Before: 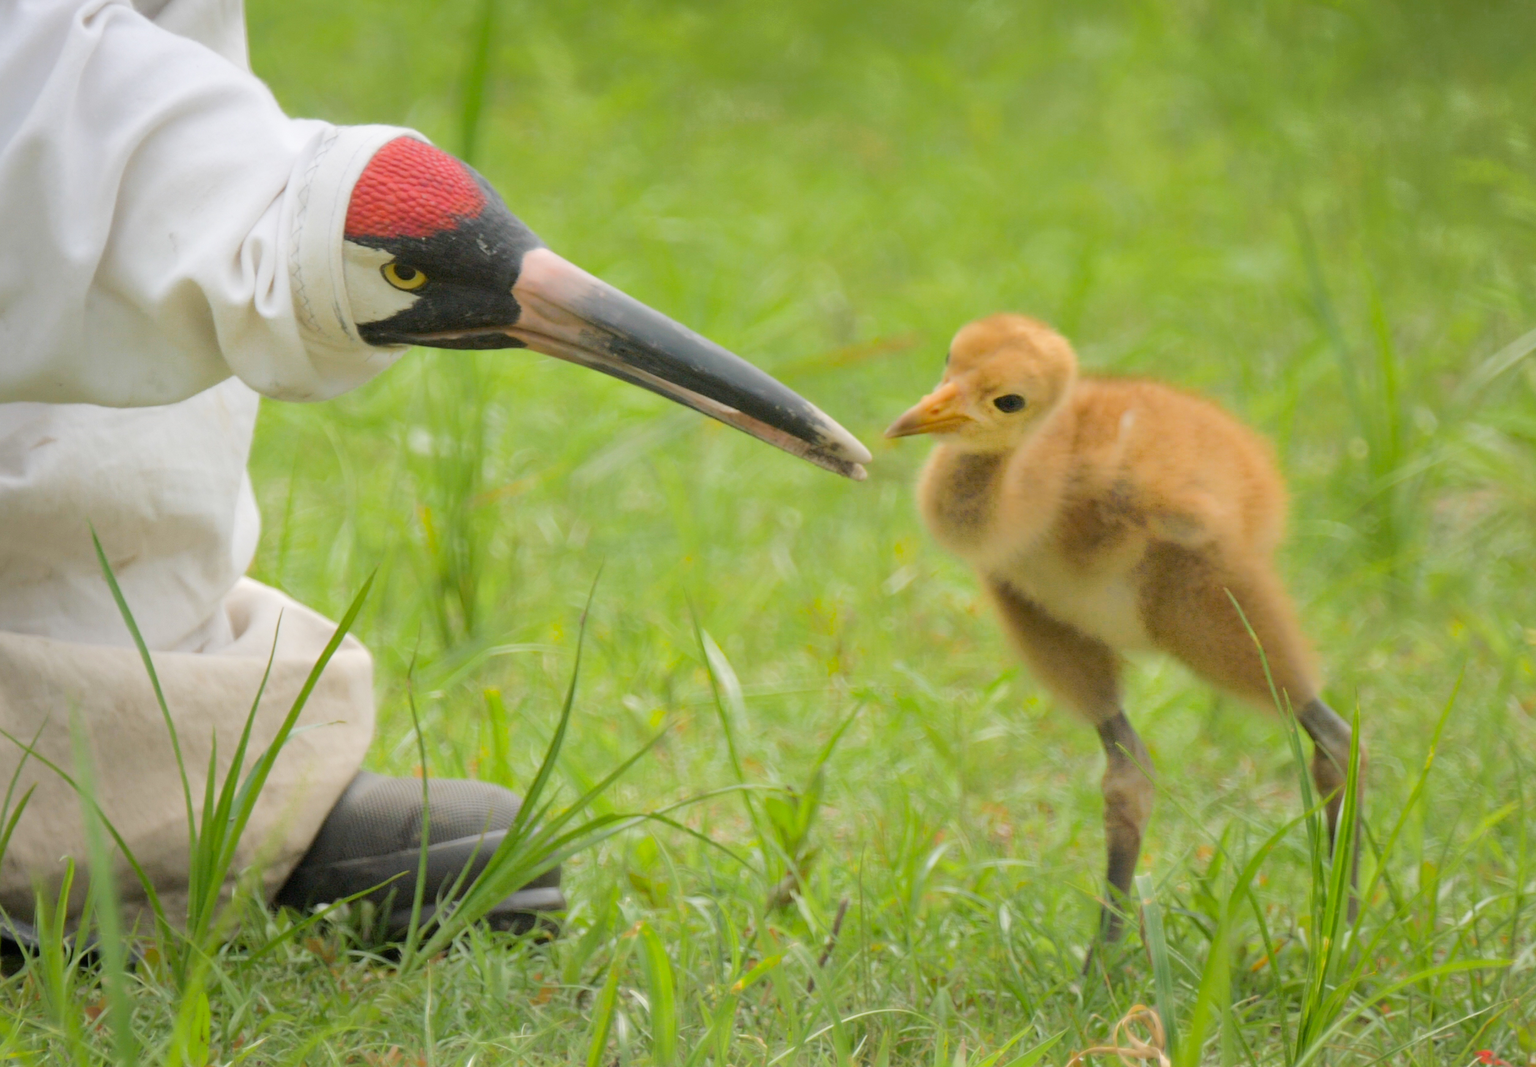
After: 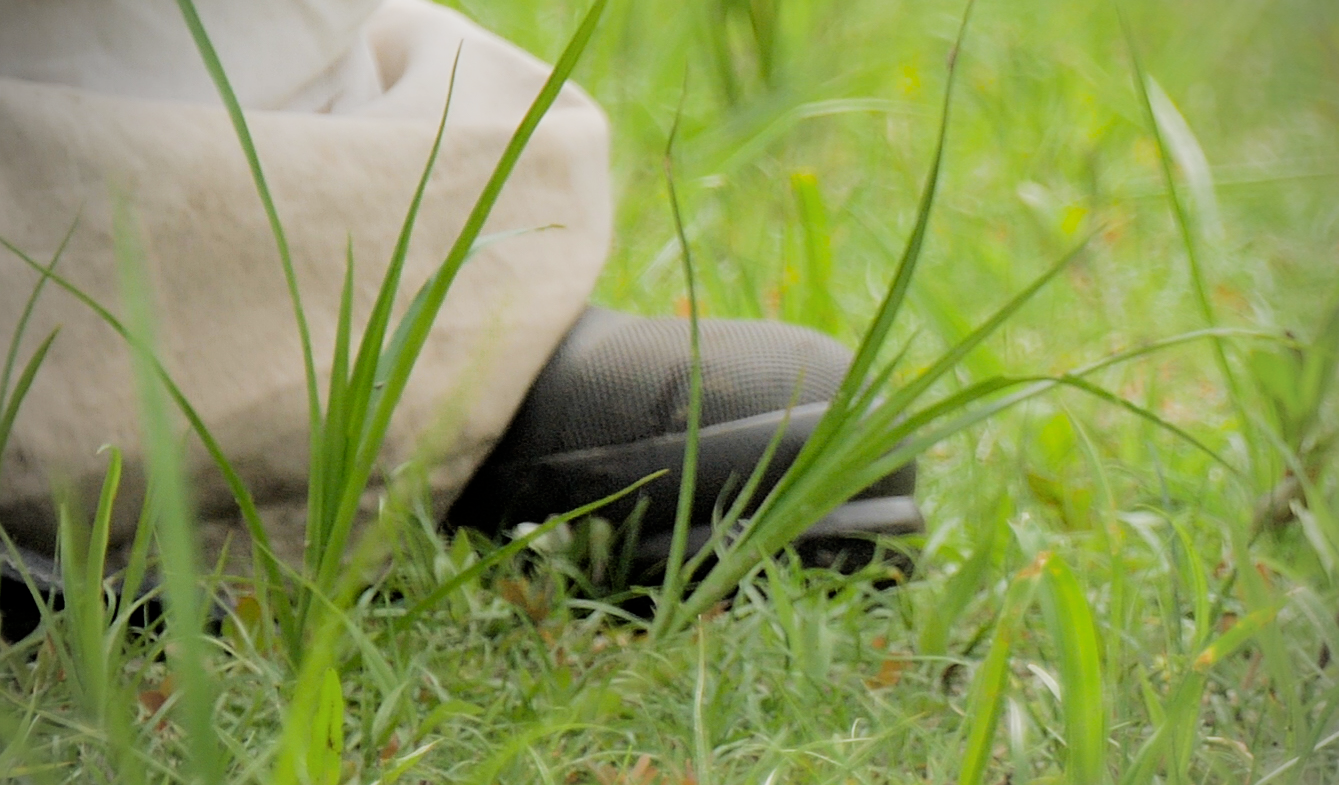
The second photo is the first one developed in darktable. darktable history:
sharpen: on, module defaults
filmic rgb: black relative exposure -5 EV, white relative exposure 3.5 EV, hardness 3.19, contrast 1.2, highlights saturation mix -50%
vignetting: on, module defaults
crop and rotate: top 54.778%, right 46.61%, bottom 0.159%
